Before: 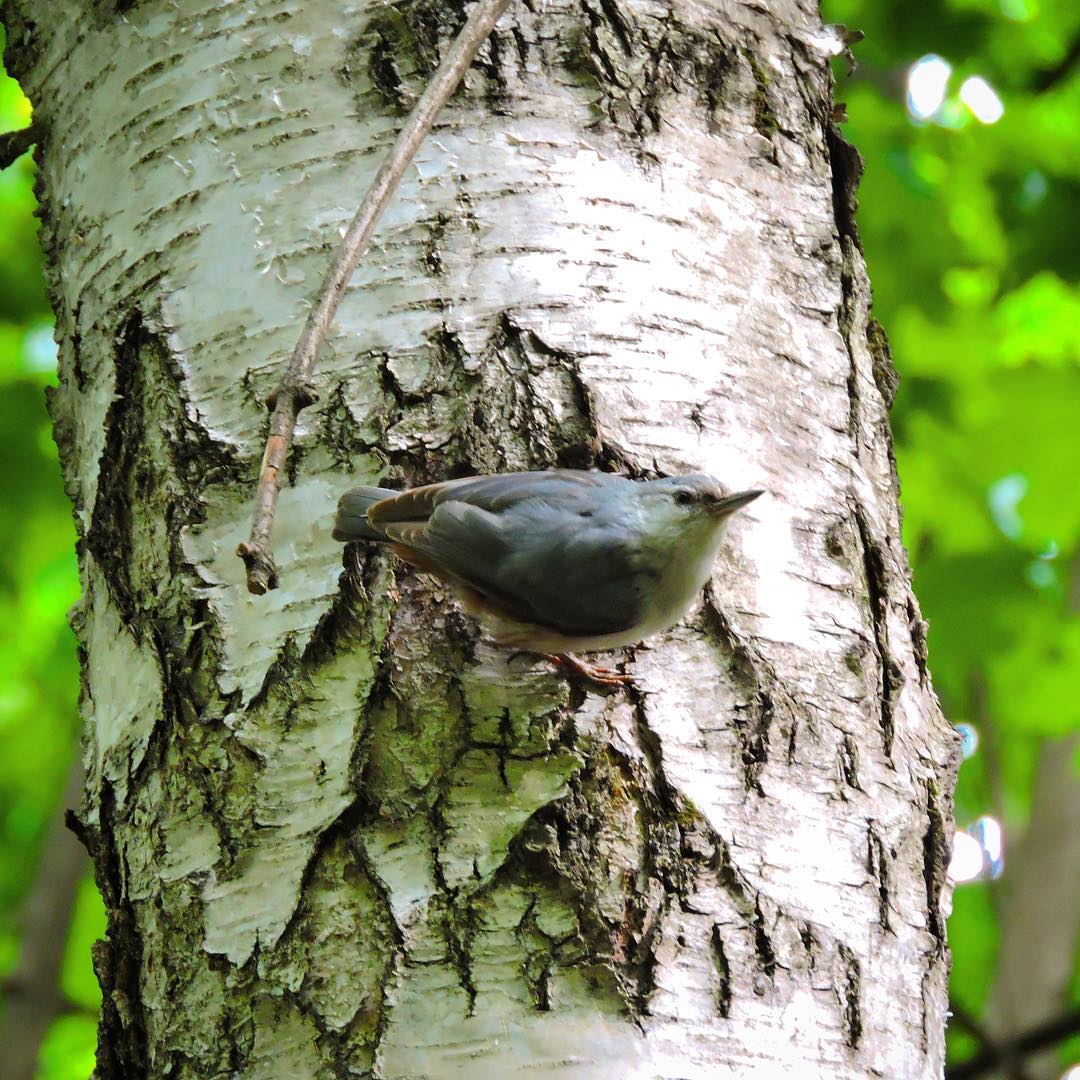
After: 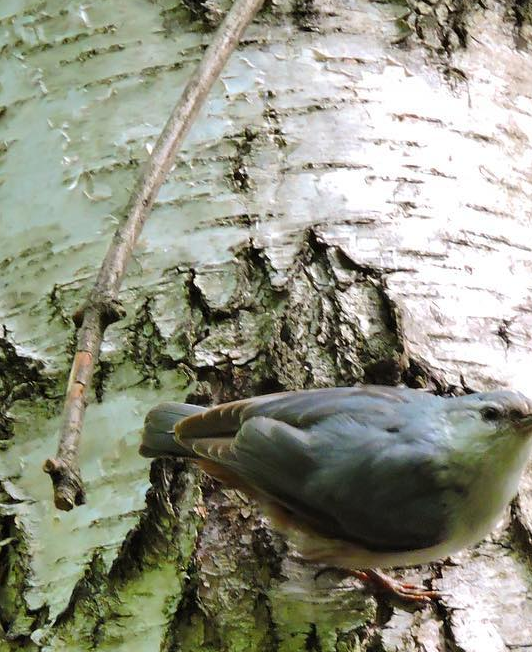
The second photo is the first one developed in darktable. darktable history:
crop: left 17.929%, top 7.843%, right 32.785%, bottom 31.732%
